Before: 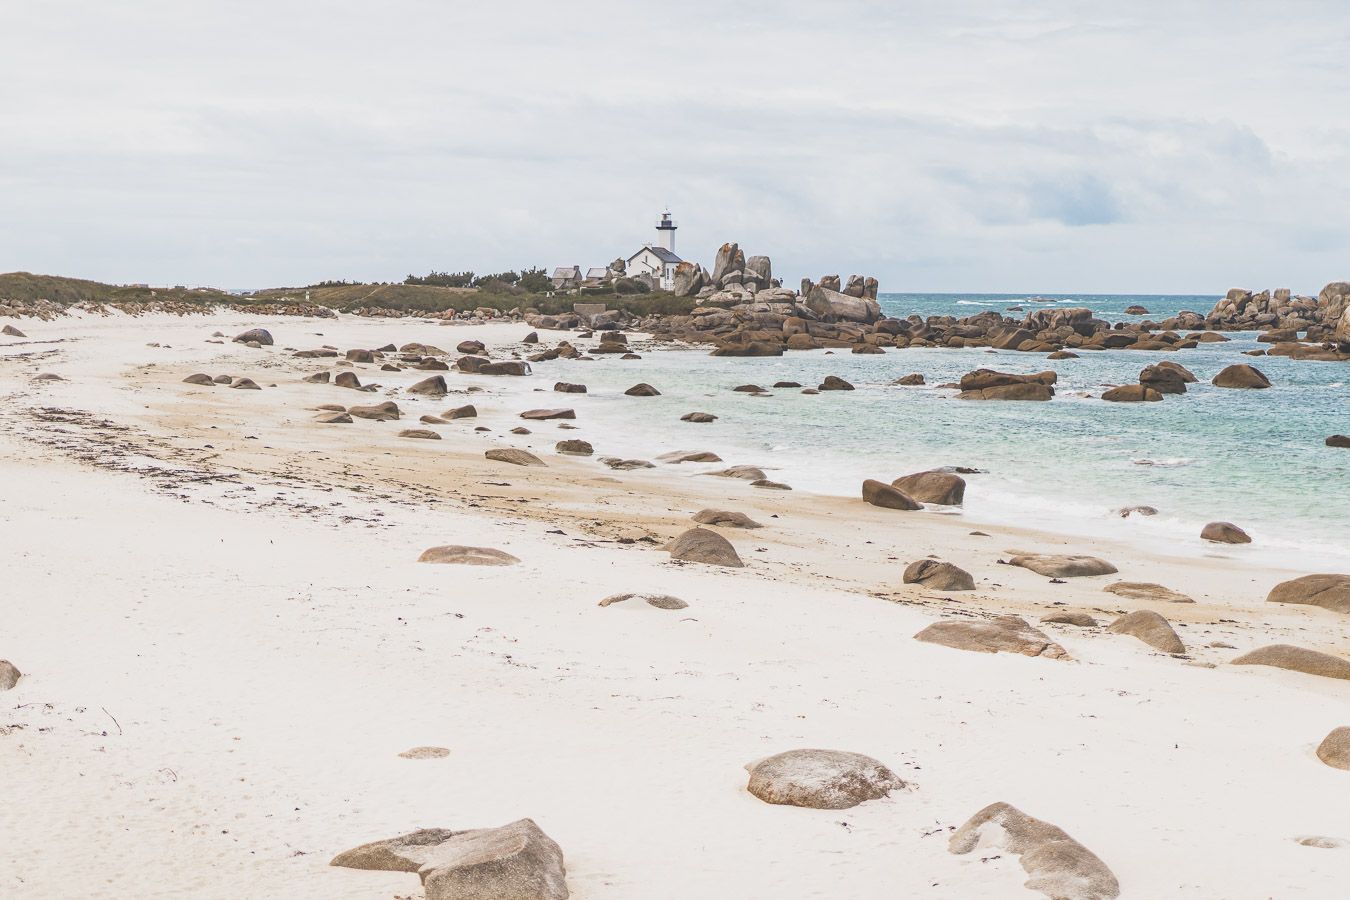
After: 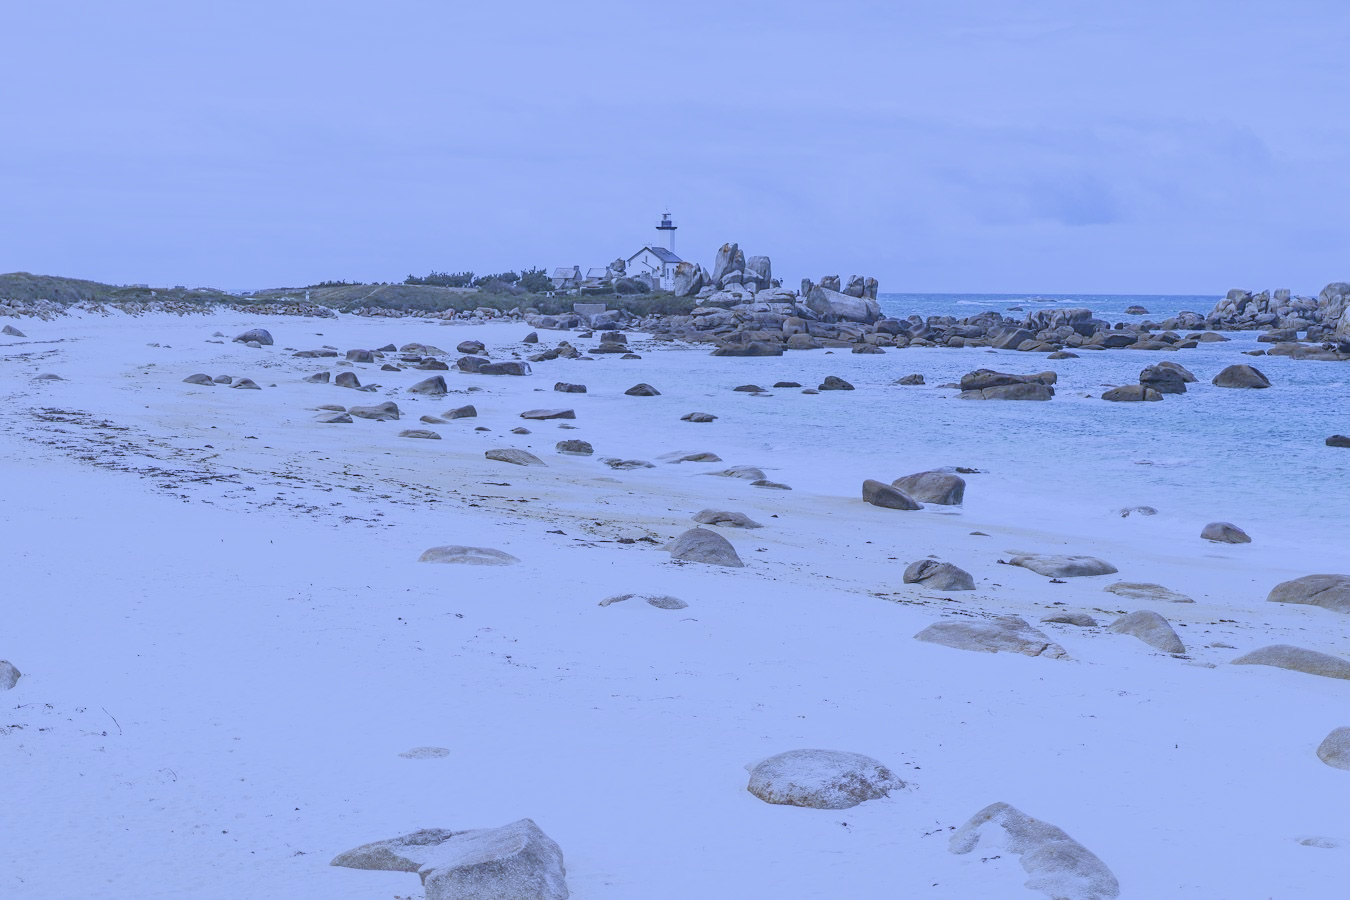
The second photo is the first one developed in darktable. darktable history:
filmic rgb: black relative exposure -7.65 EV, white relative exposure 4.56 EV, hardness 3.61
white balance: red 0.766, blue 1.537
